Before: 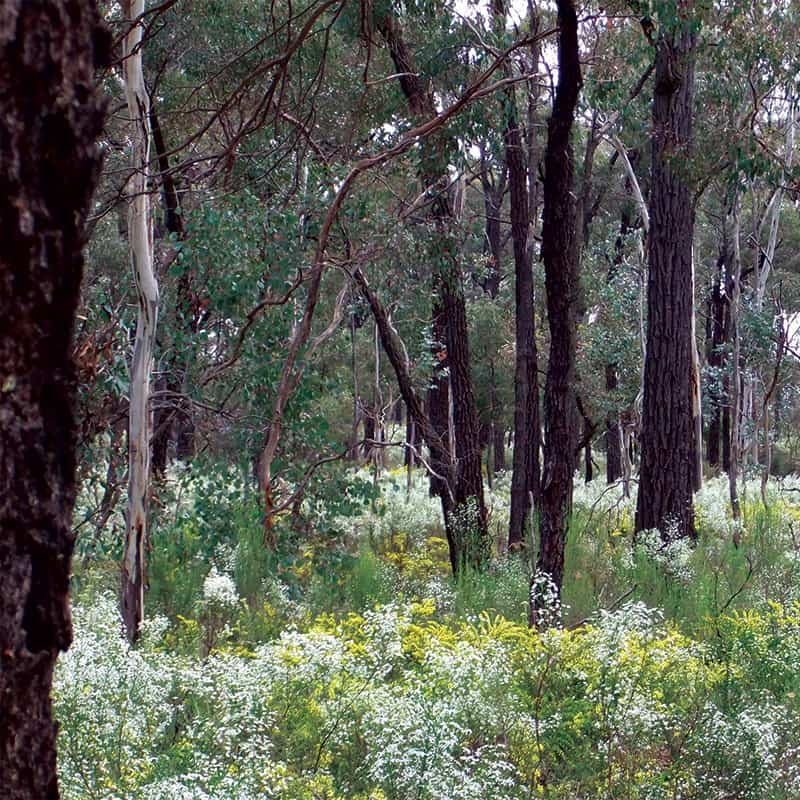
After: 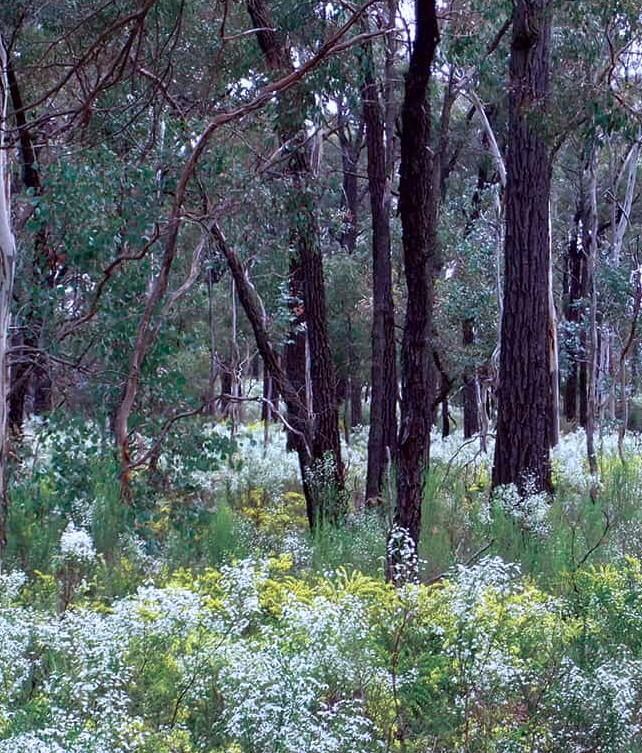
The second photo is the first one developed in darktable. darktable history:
color calibration: illuminant custom, x 0.373, y 0.388, temperature 4269.97 K
crop and rotate: left 17.959%, top 5.771%, right 1.742%
